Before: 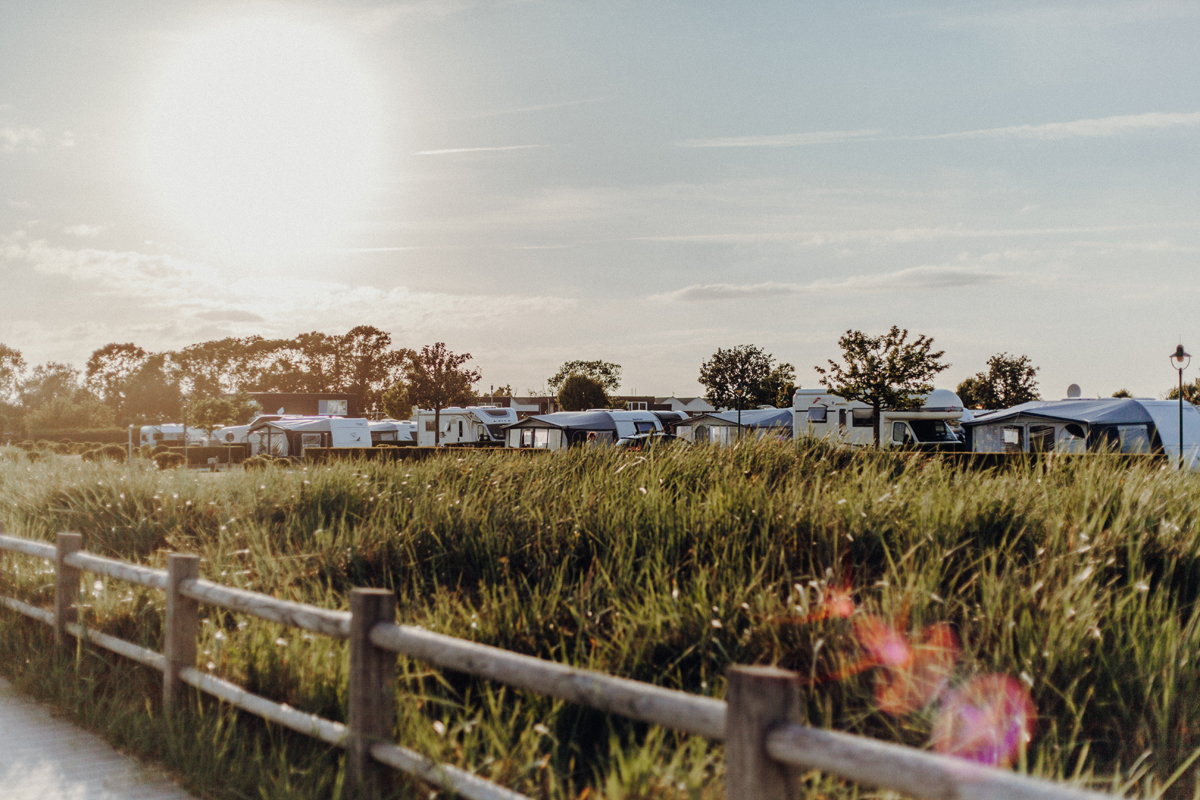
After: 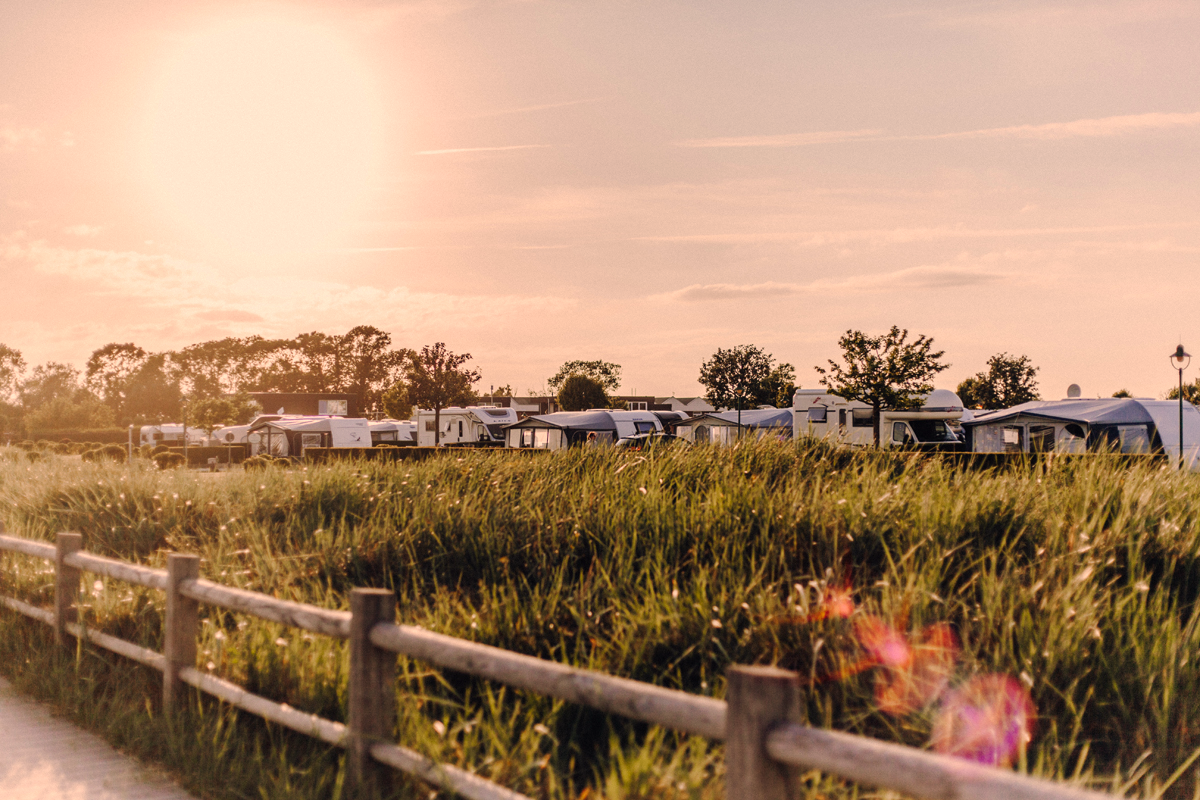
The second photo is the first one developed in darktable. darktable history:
color correction: highlights a* 17.85, highlights b* 19.19
exposure: exposure 0.168 EV, compensate exposure bias true, compensate highlight preservation false
